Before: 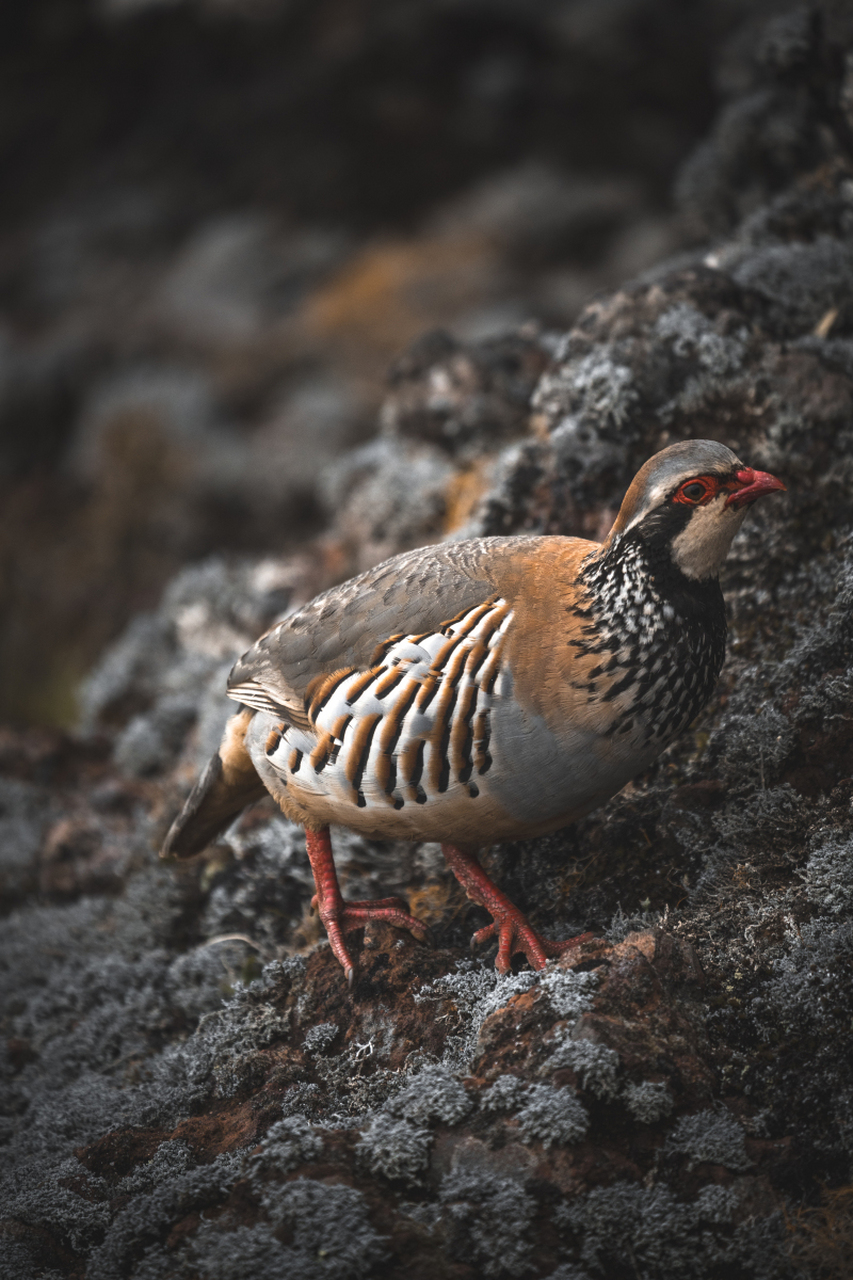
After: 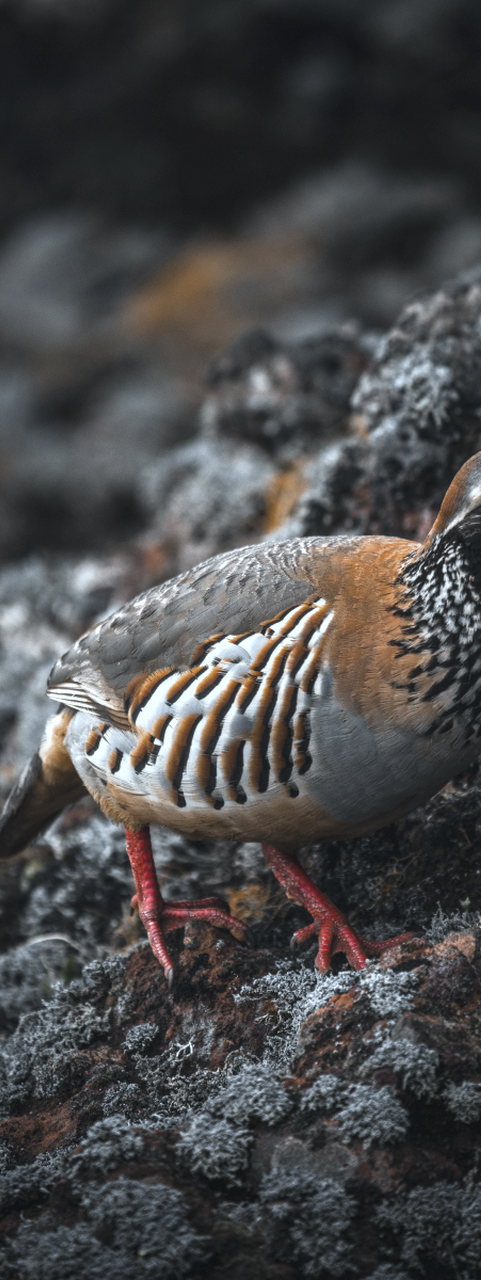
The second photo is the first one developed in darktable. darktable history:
local contrast: on, module defaults
color zones: curves: ch0 [(0, 0.48) (0.209, 0.398) (0.305, 0.332) (0.429, 0.493) (0.571, 0.5) (0.714, 0.5) (0.857, 0.5) (1, 0.48)]; ch1 [(0, 0.633) (0.143, 0.586) (0.286, 0.489) (0.429, 0.448) (0.571, 0.31) (0.714, 0.335) (0.857, 0.492) (1, 0.633)]; ch2 [(0, 0.448) (0.143, 0.498) (0.286, 0.5) (0.429, 0.5) (0.571, 0.5) (0.714, 0.5) (0.857, 0.5) (1, 0.448)]
color calibration: gray › normalize channels true, illuminant F (fluorescent), F source F9 (Cool White Deluxe 4150 K) – high CRI, x 0.374, y 0.373, temperature 4159.36 K, gamut compression 0.022
crop: left 21.218%, right 22.366%
